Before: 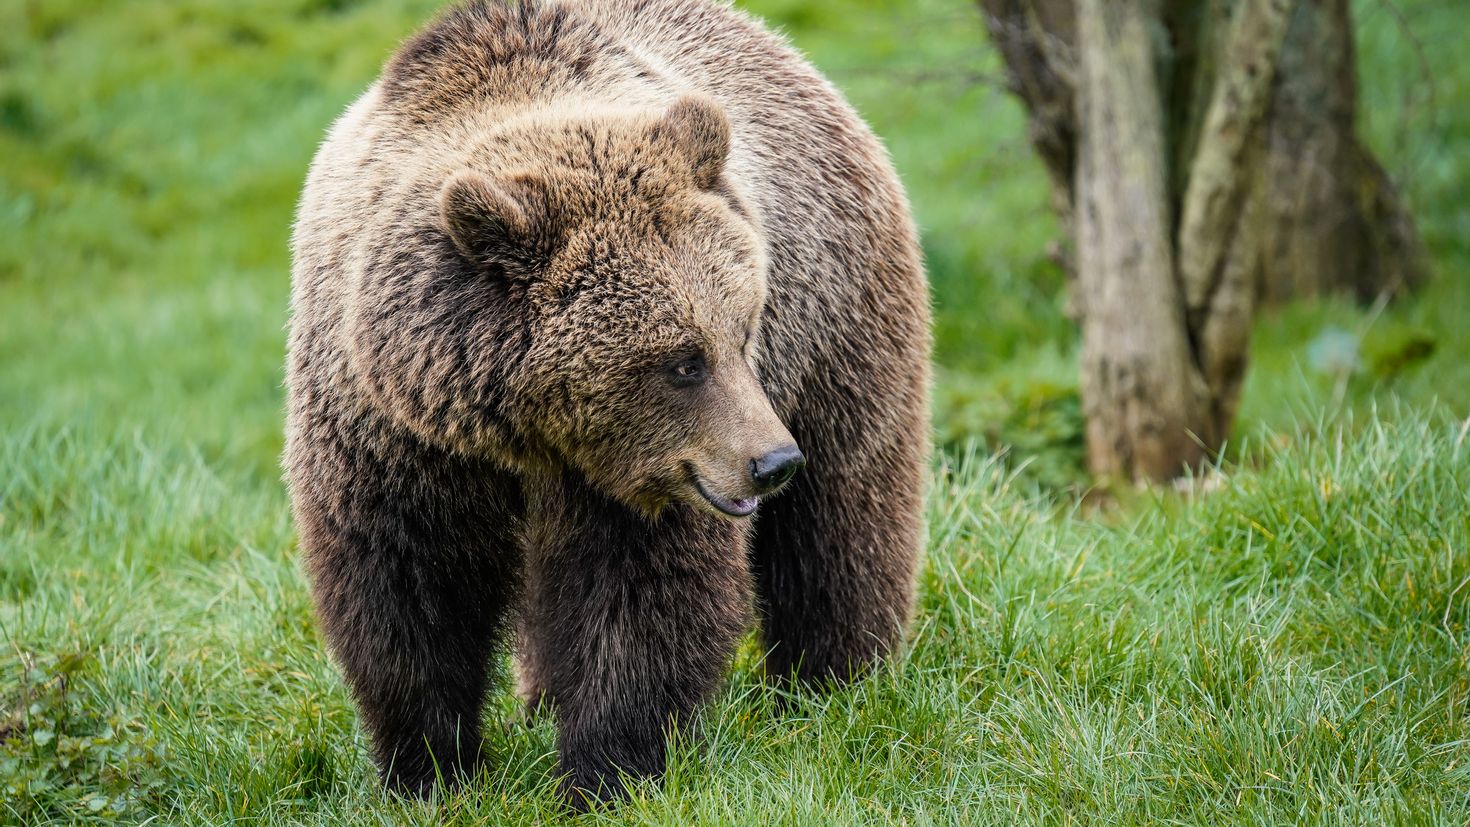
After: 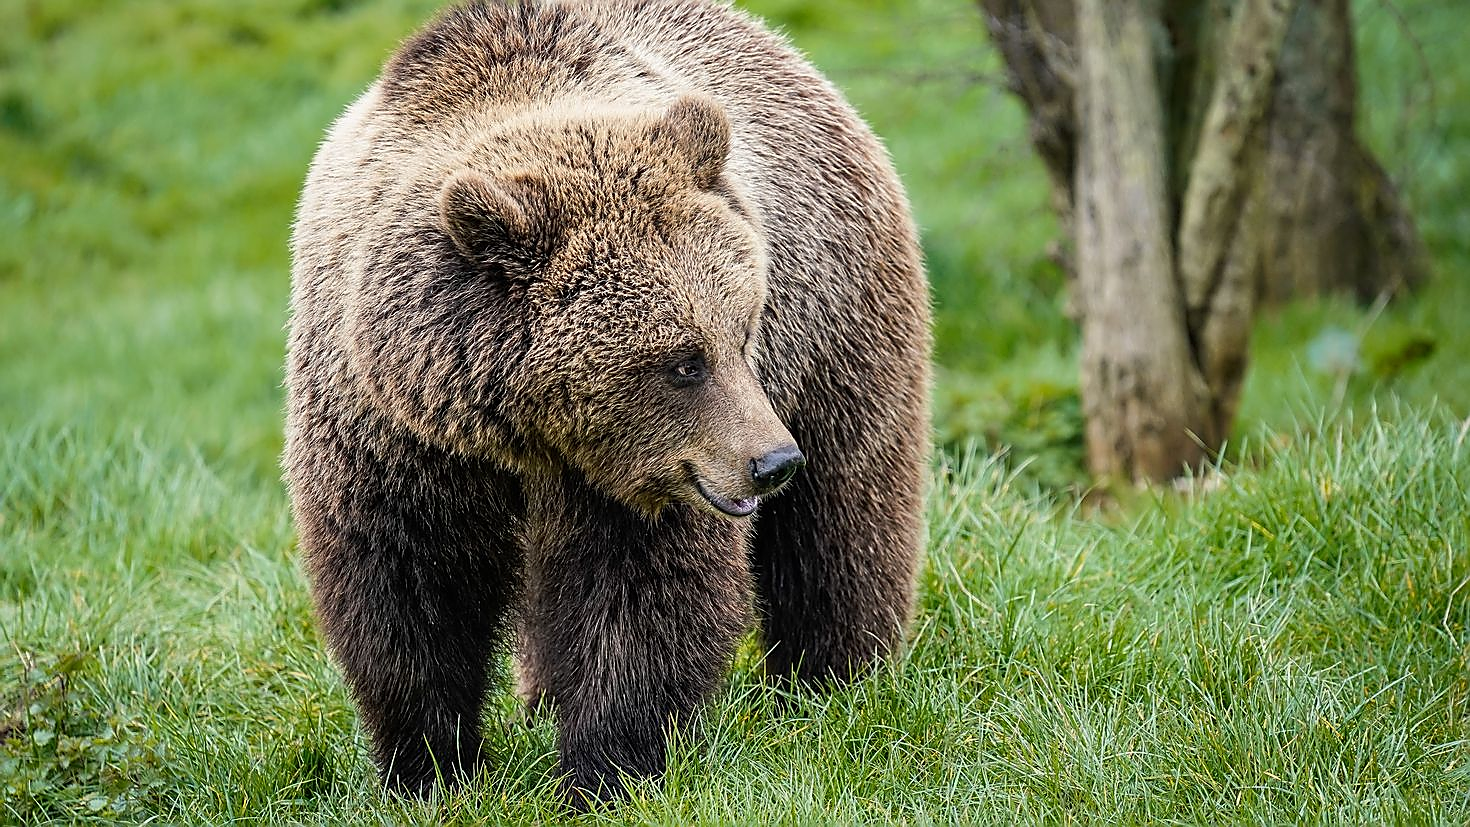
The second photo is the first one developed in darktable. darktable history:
sharpen: radius 1.409, amount 1.245, threshold 0.684
shadows and highlights: shadows 29.24, highlights -29.27, low approximation 0.01, soften with gaussian
